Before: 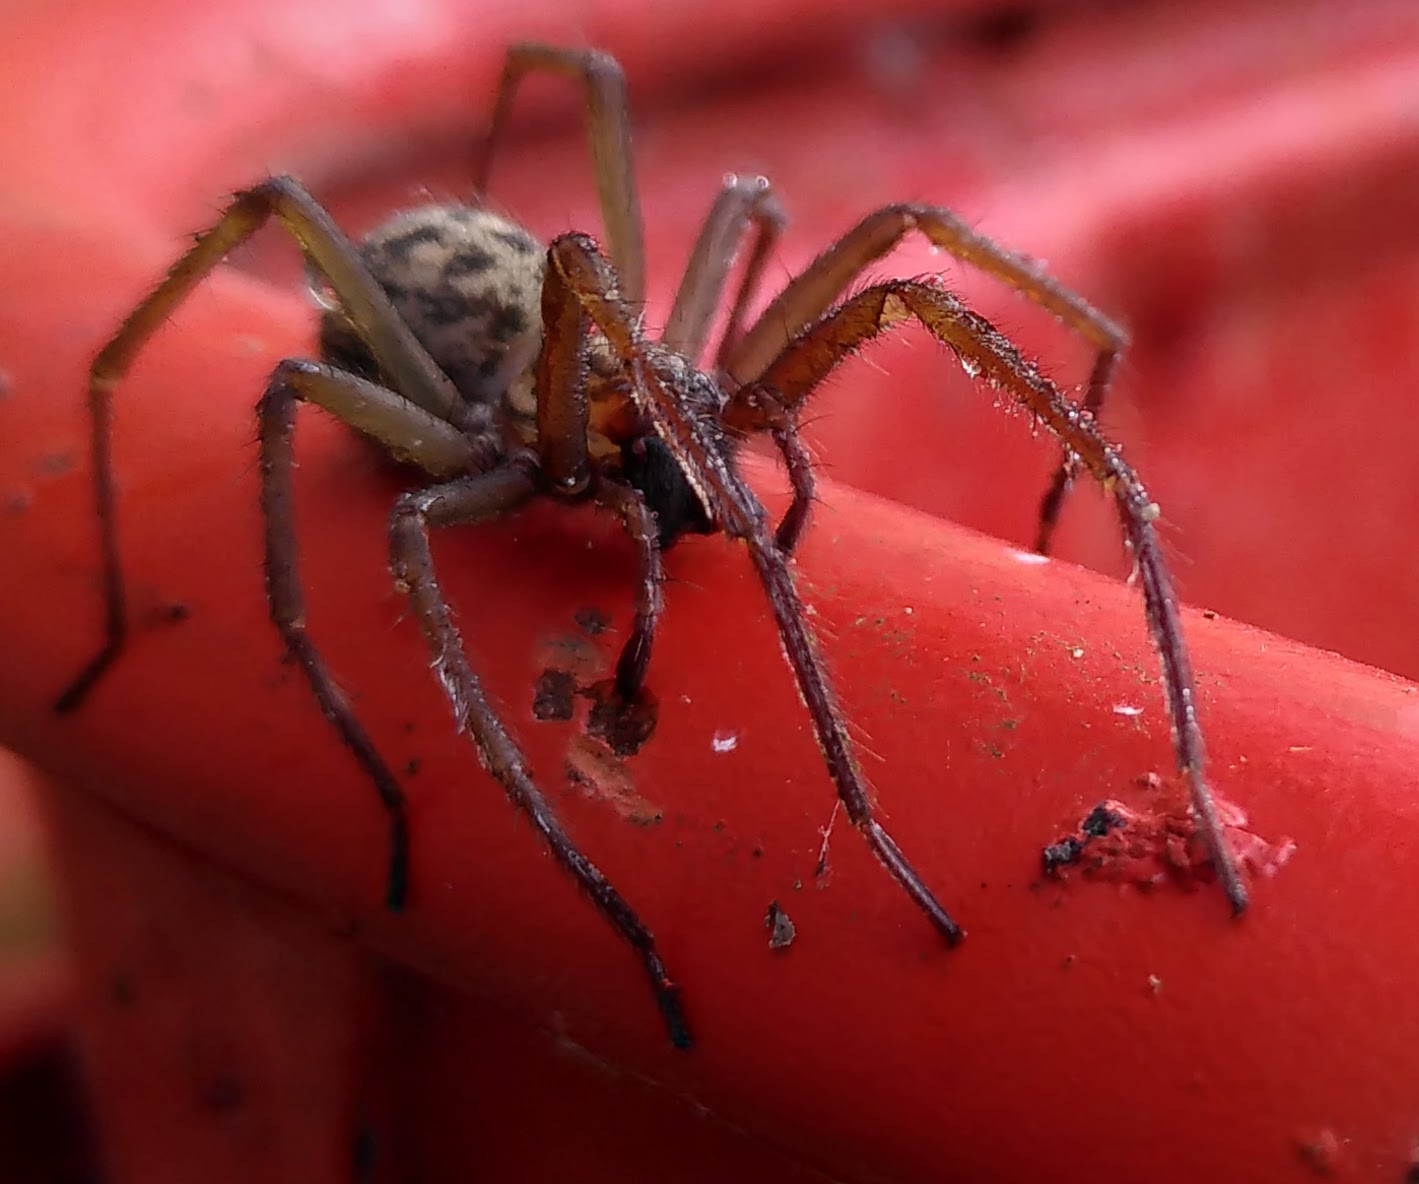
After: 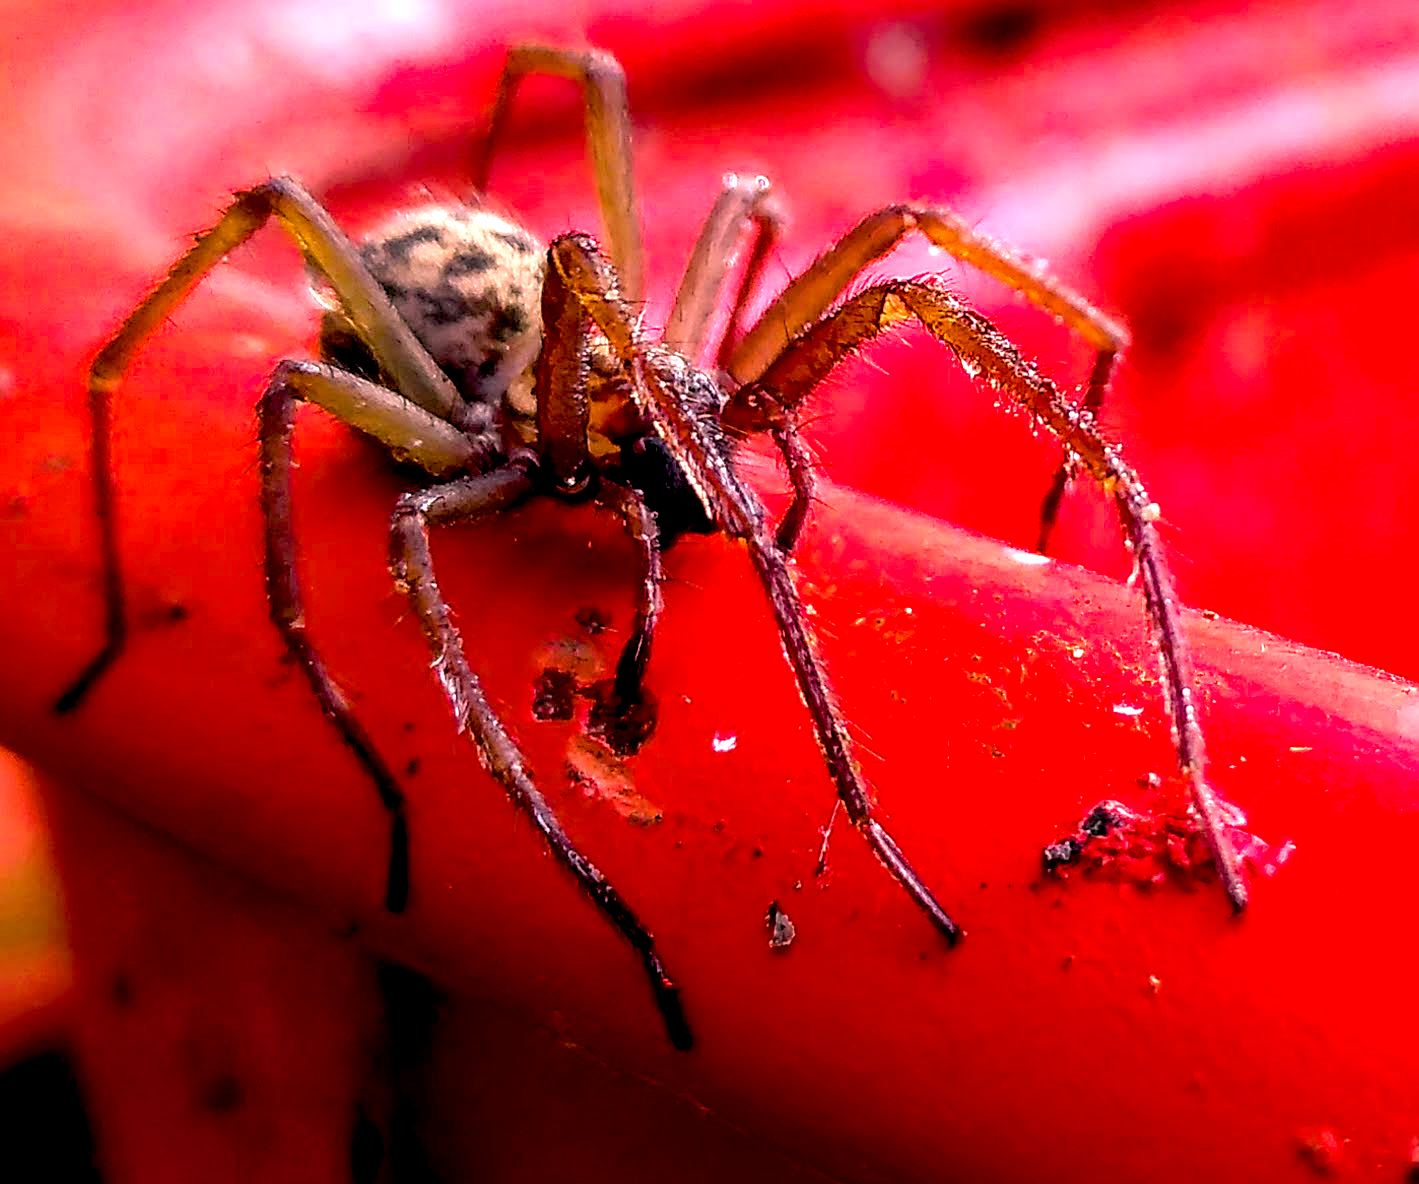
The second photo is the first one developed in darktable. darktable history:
exposure: black level correction 0.011, exposure 1.075 EV, compensate highlight preservation false
local contrast: detail 130%
color balance rgb: highlights gain › chroma 4.409%, highlights gain › hue 30.19°, linear chroma grading › global chroma 0.961%, perceptual saturation grading › global saturation 25.377%, perceptual brilliance grading › global brilliance 12.503%
sharpen: on, module defaults
